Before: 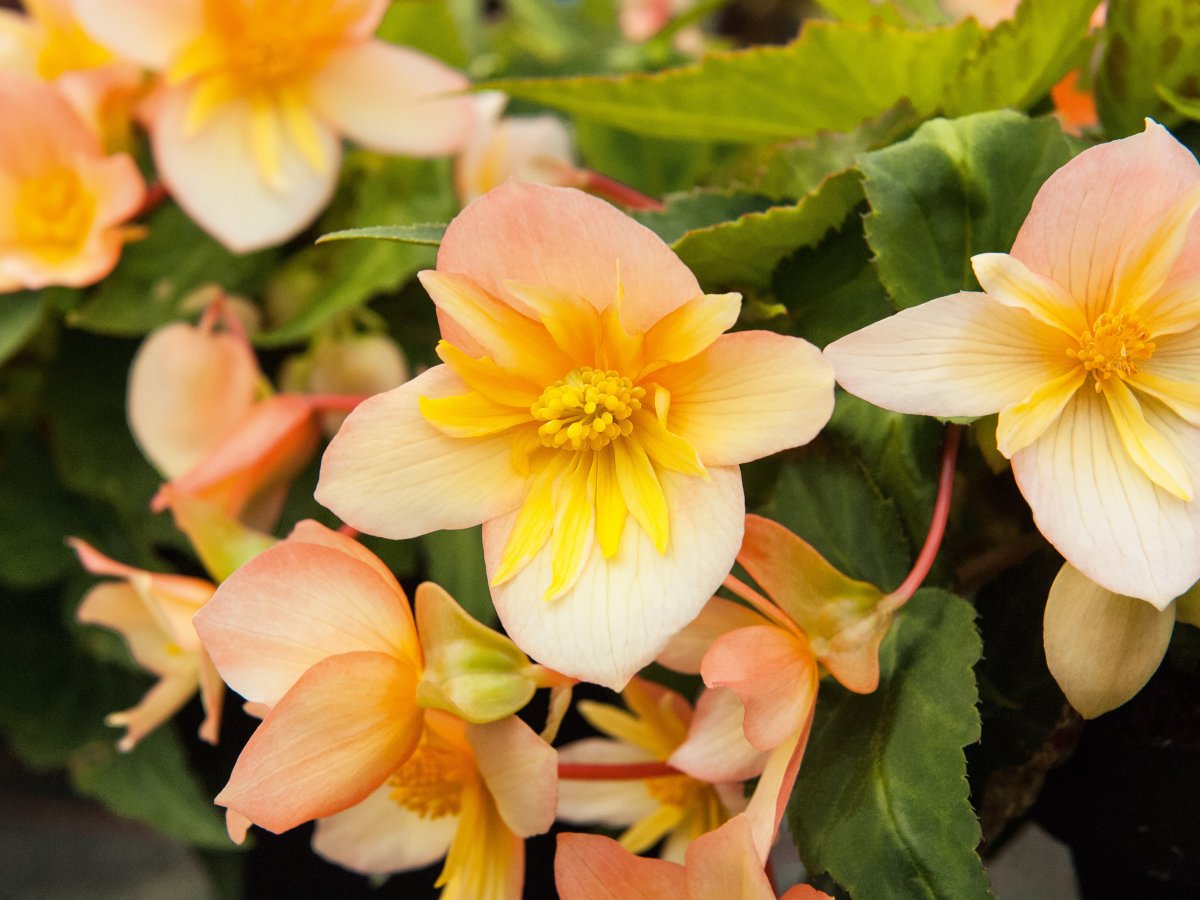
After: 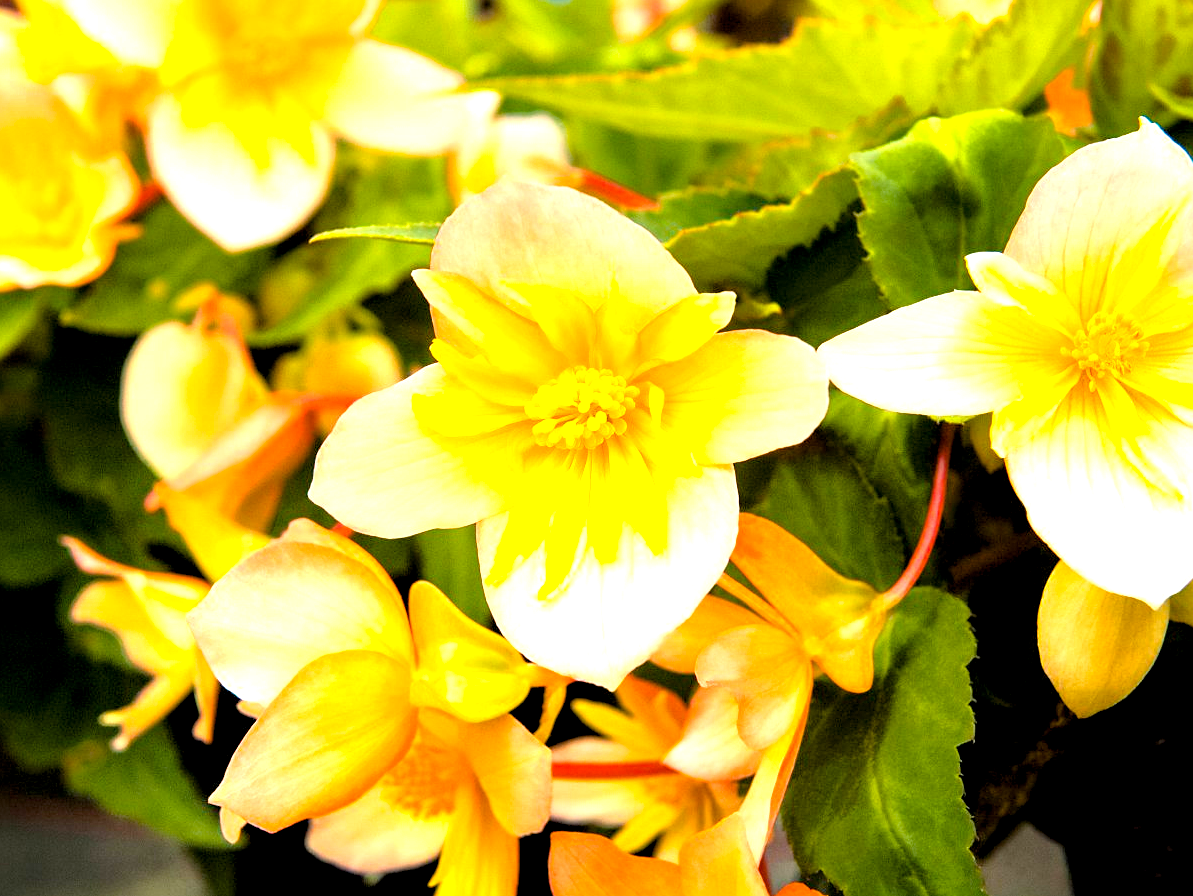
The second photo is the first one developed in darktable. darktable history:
crop and rotate: left 0.566%, top 0.153%, bottom 0.238%
sharpen: radius 1.241, amount 0.3, threshold 0.206
exposure: black level correction 0.001, exposure 0.5 EV, compensate exposure bias true
tone equalizer: -8 EV -1.05 EV, -7 EV -1 EV, -6 EV -0.846 EV, -5 EV -0.556 EV, -3 EV 0.587 EV, -2 EV 0.88 EV, -1 EV 1 EV, +0 EV 1.08 EV
color balance rgb: power › hue 214.2°, global offset › luminance -0.478%, perceptual saturation grading › global saturation 48.976%, contrast -10.537%
